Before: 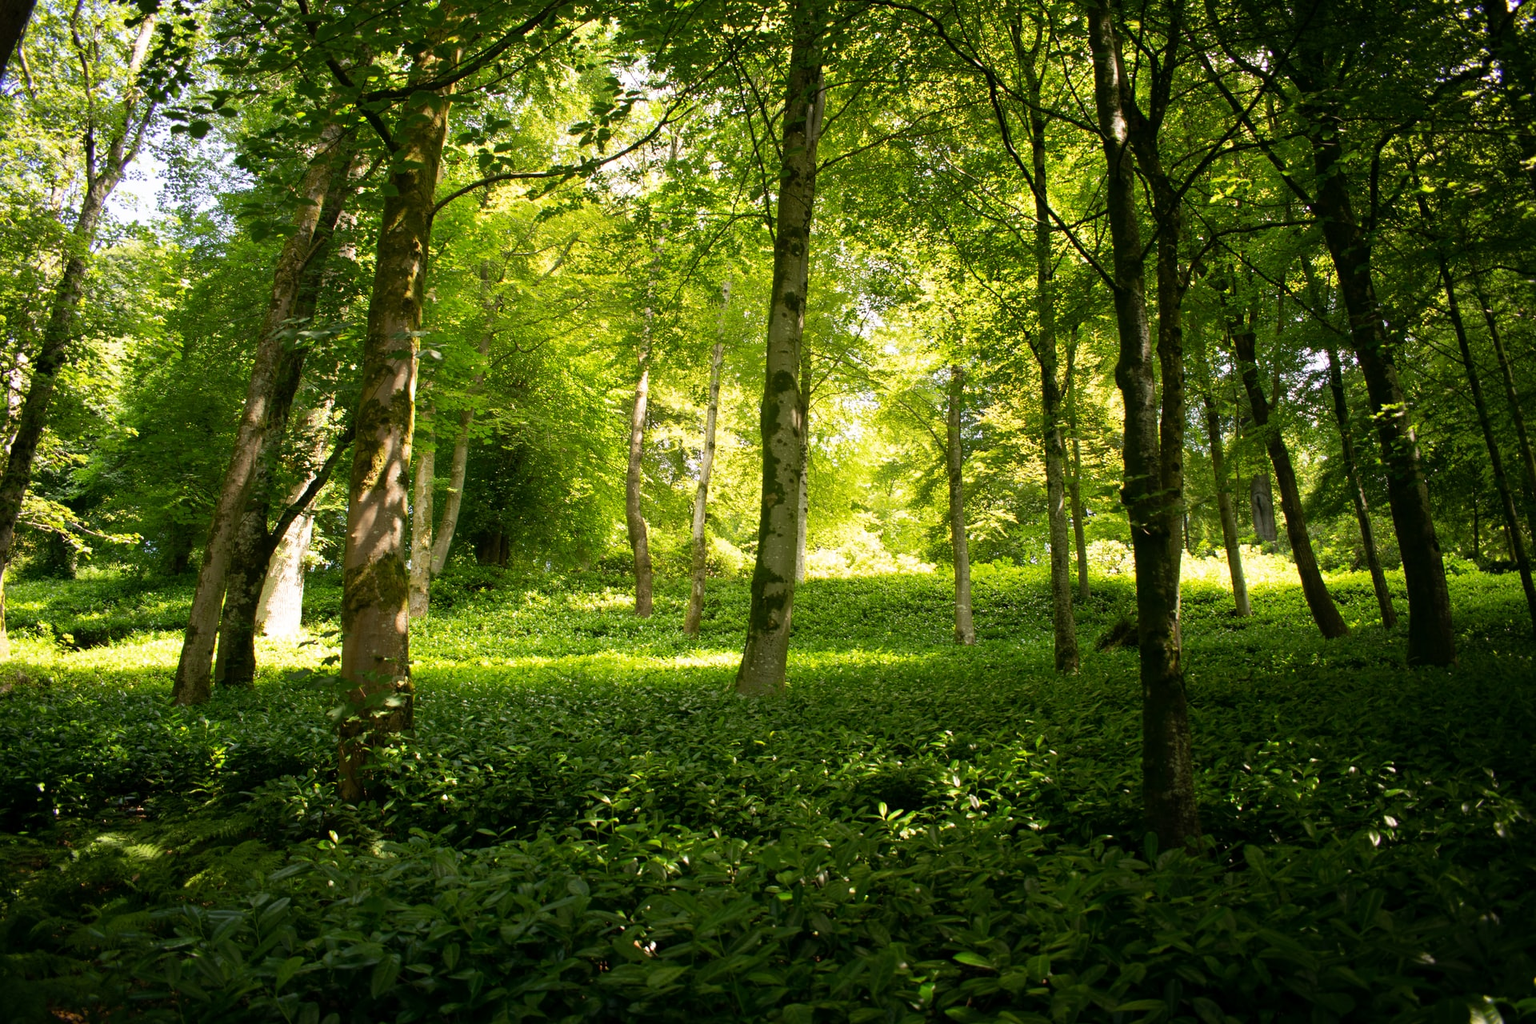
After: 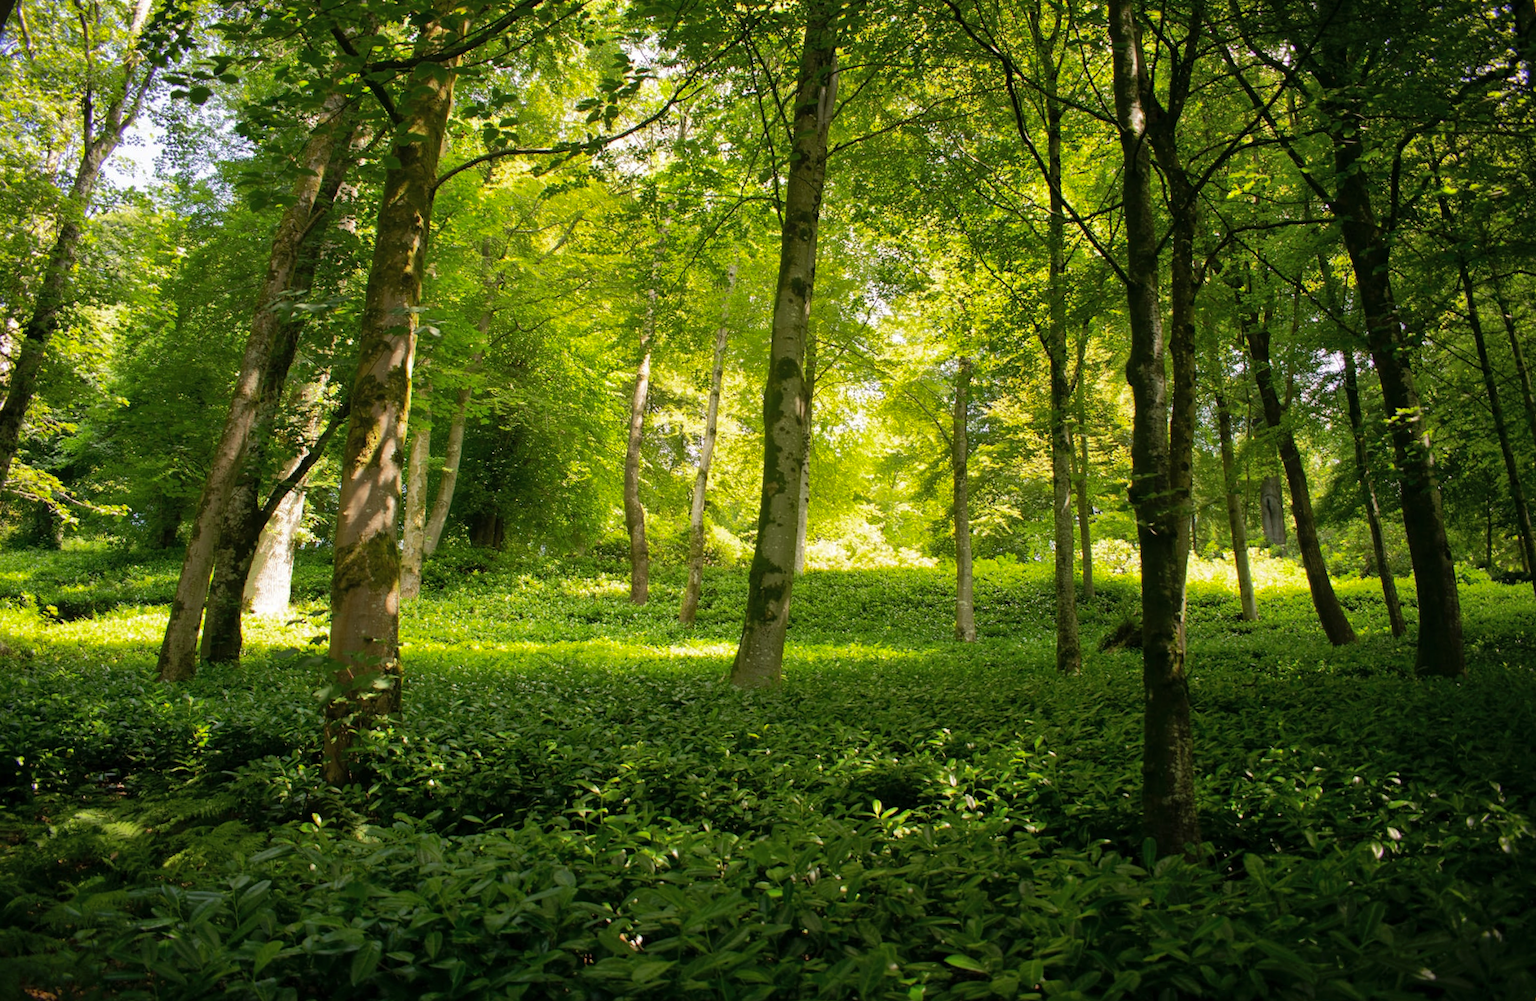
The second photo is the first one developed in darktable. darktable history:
rotate and perspective: rotation 1.57°, crop left 0.018, crop right 0.982, crop top 0.039, crop bottom 0.961
shadows and highlights: shadows 40, highlights -60
base curve: preserve colors none
